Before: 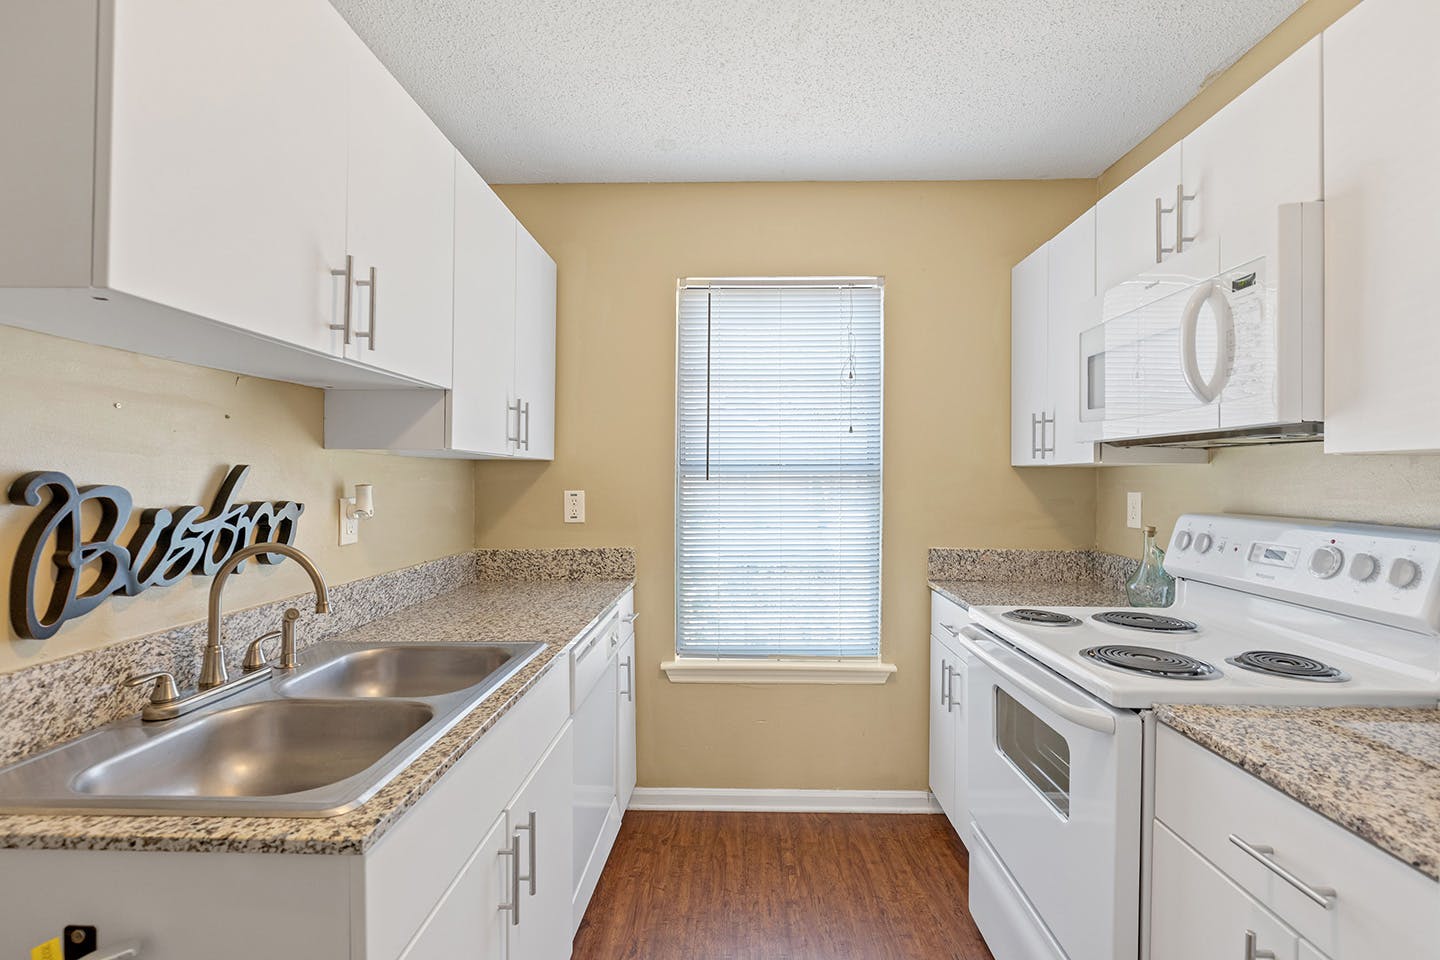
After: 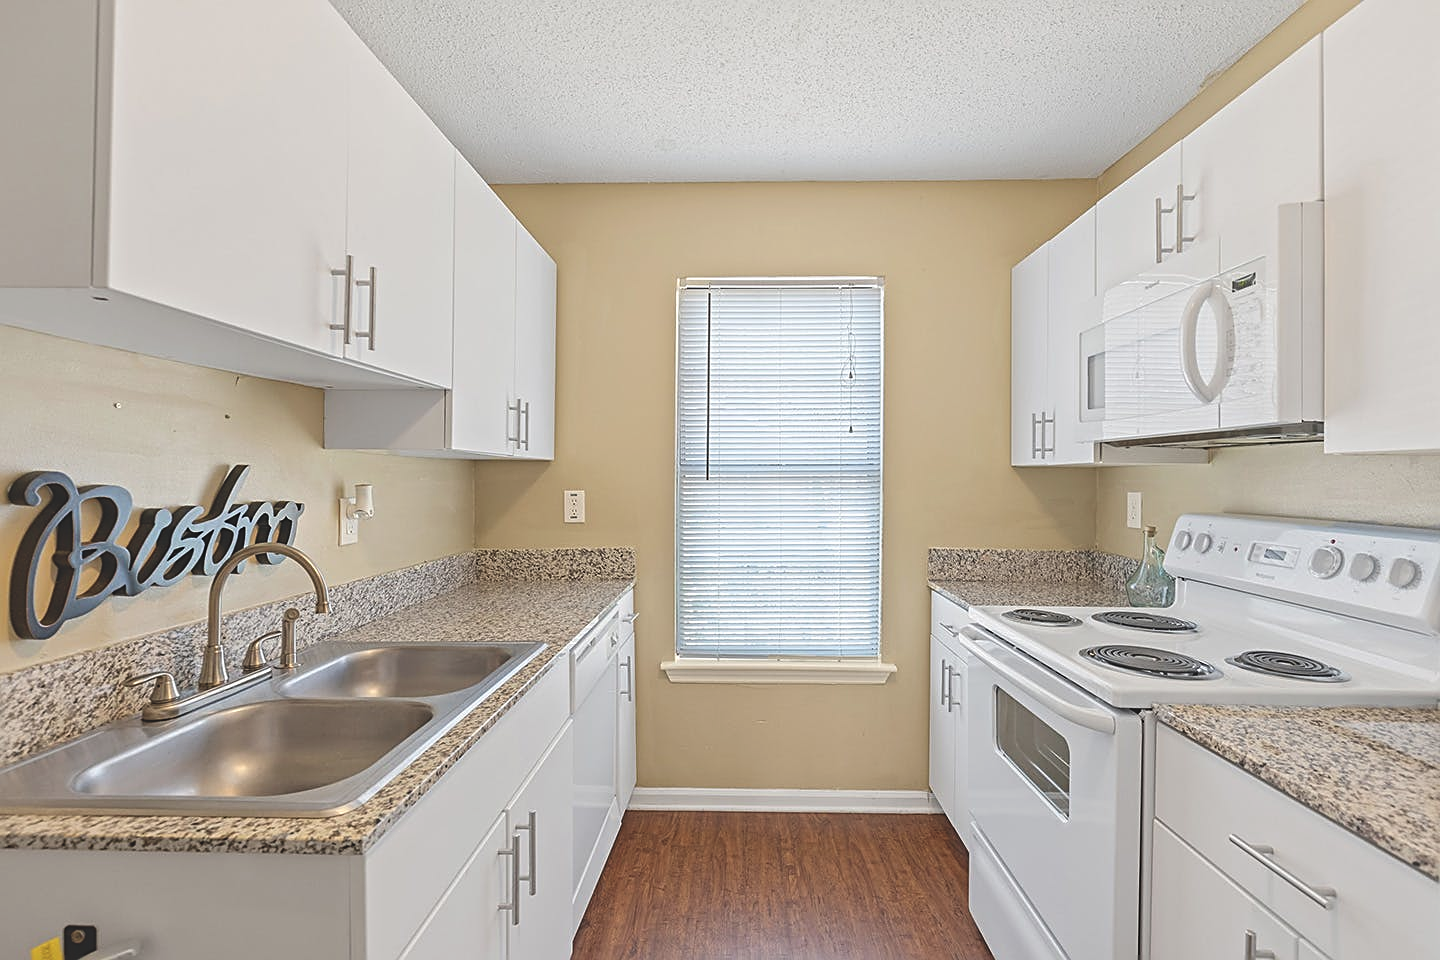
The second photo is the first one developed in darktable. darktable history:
exposure: black level correction -0.022, exposure -0.033 EV, compensate exposure bias true, compensate highlight preservation false
sharpen: on, module defaults
